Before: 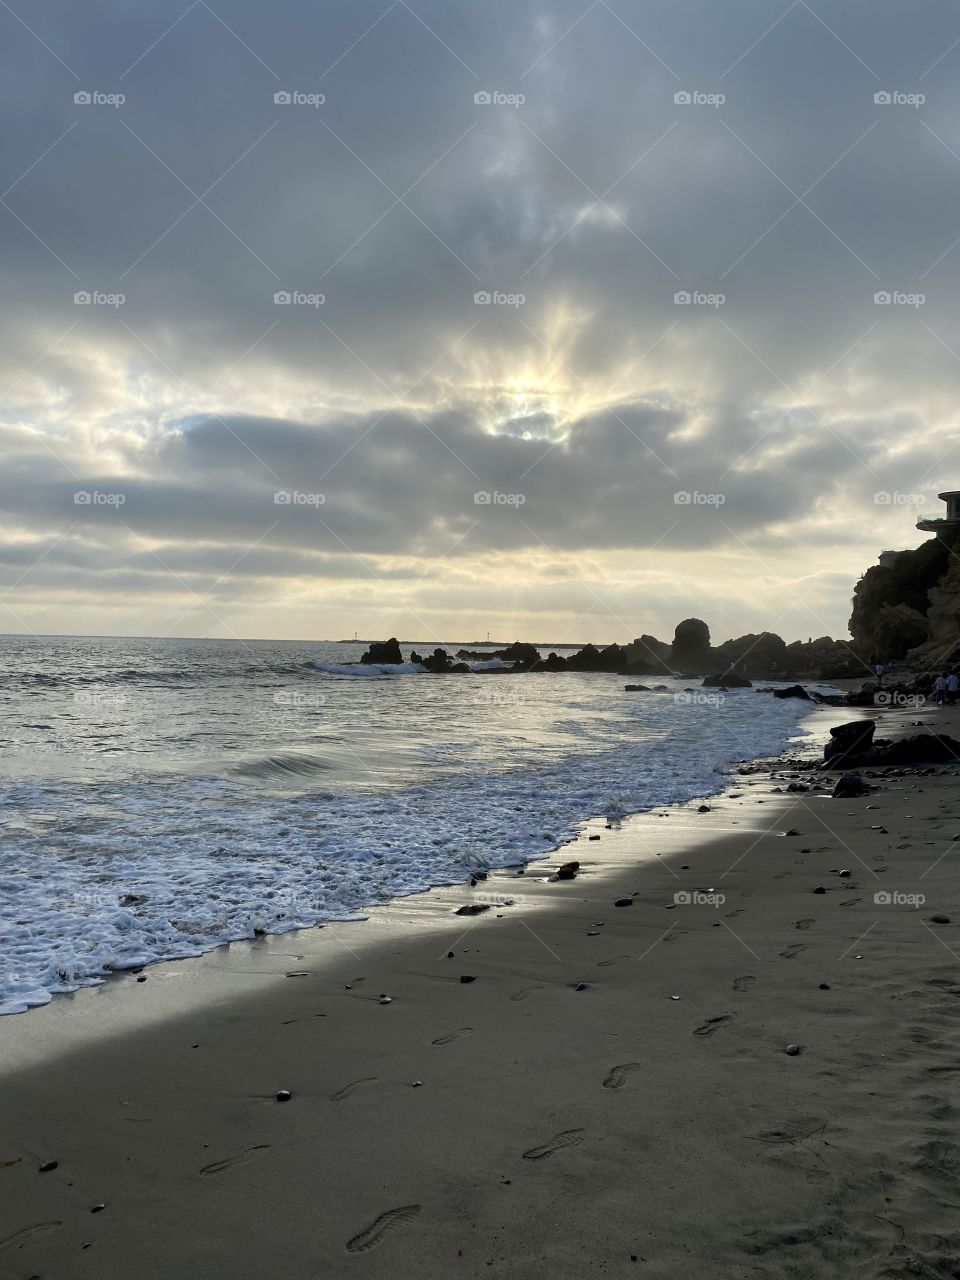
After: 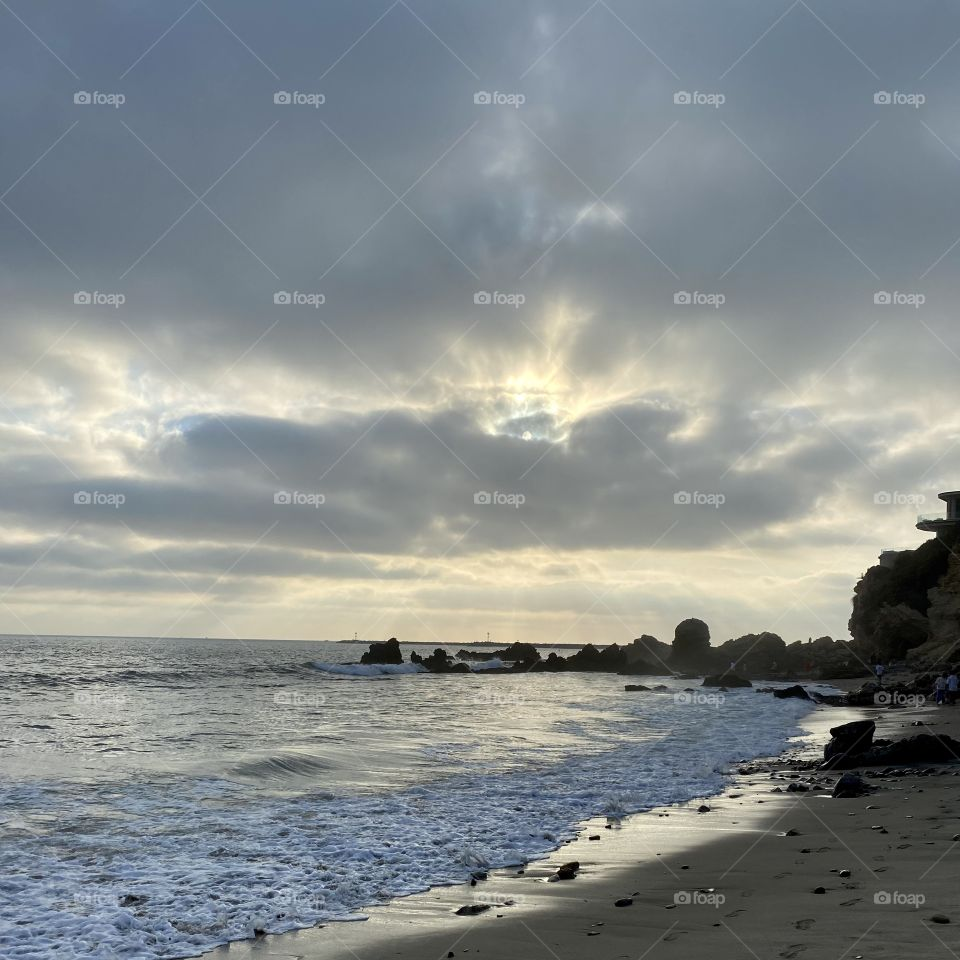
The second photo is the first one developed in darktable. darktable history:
crop: bottom 24.986%
